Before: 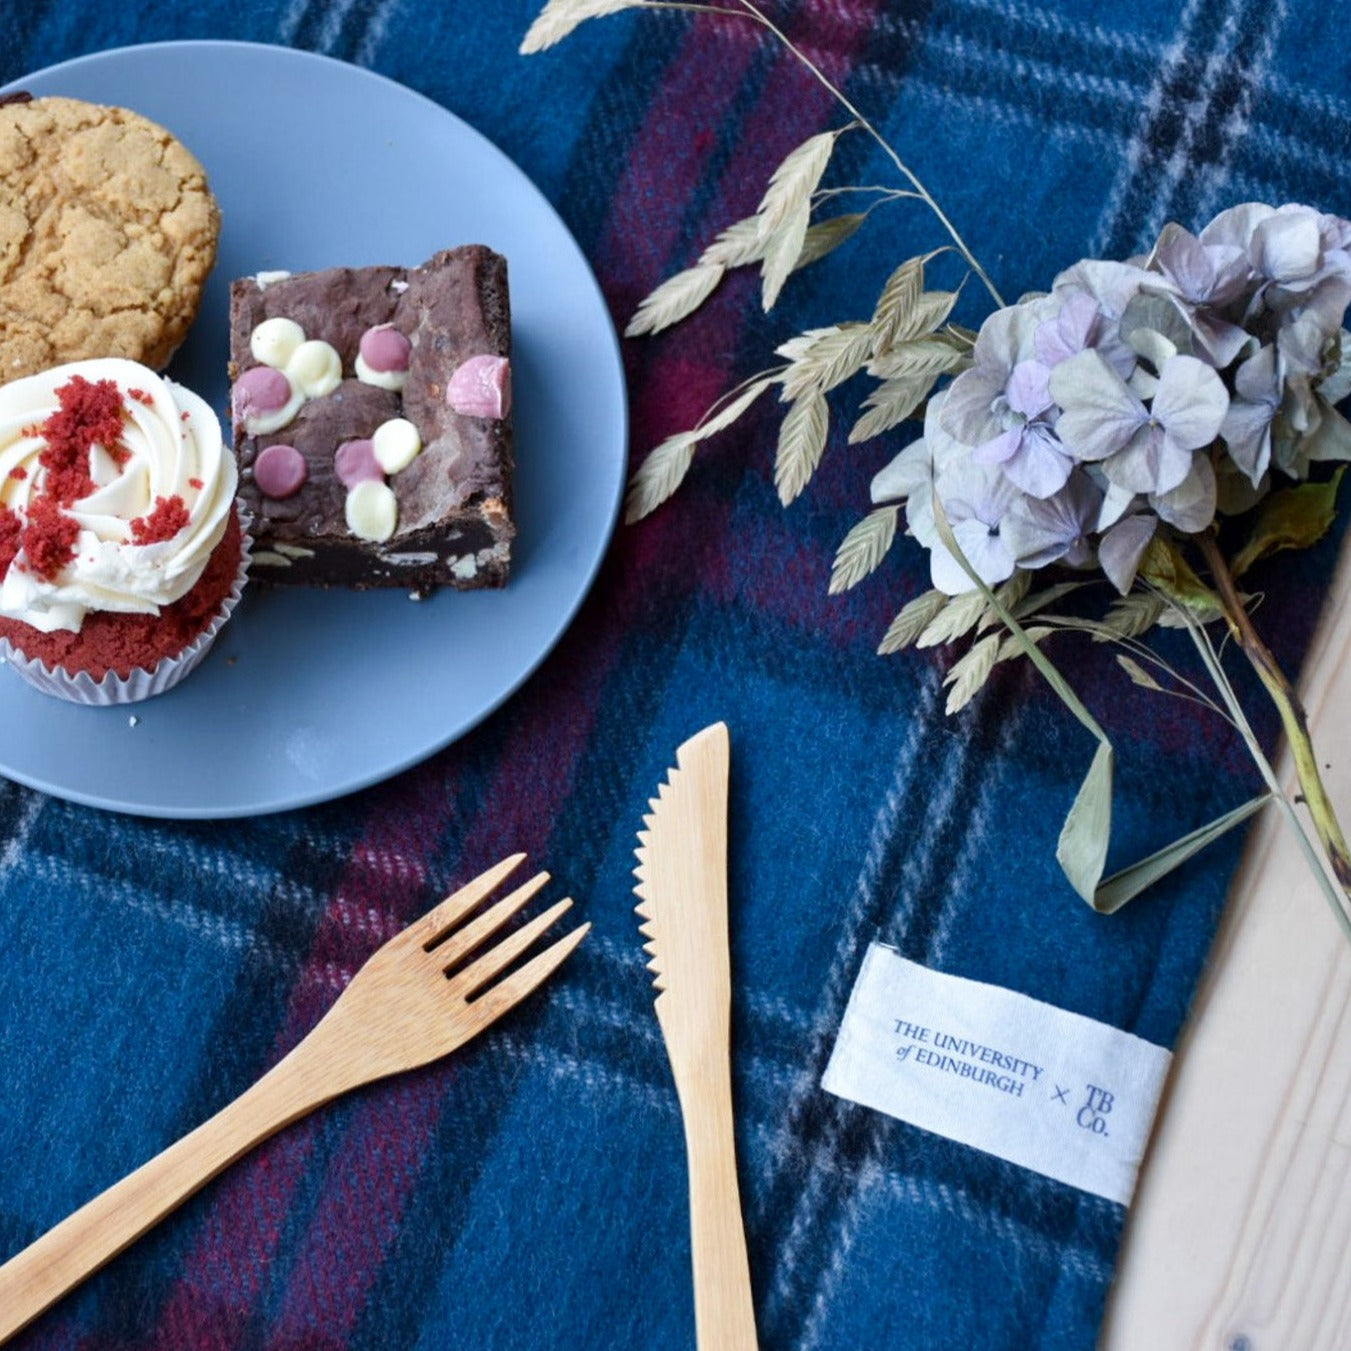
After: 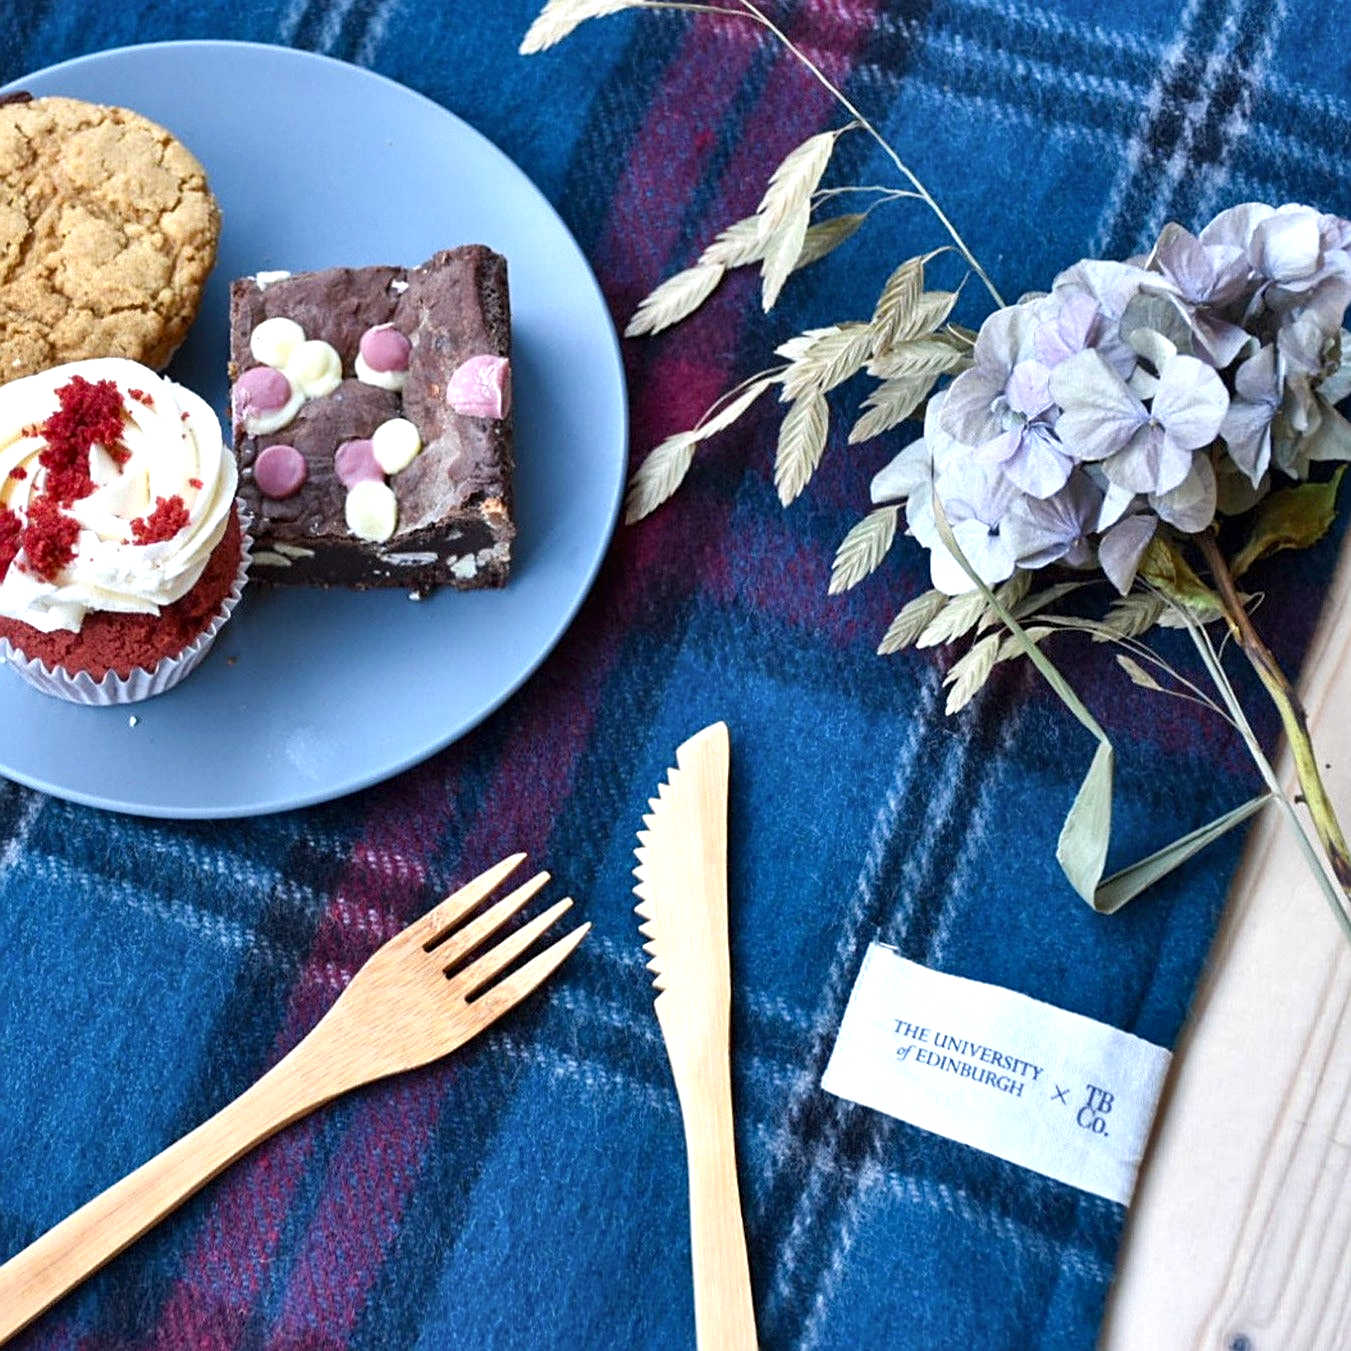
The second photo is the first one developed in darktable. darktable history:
exposure: black level correction 0, exposure 0.5 EV, compensate highlight preservation false
sharpen: on, module defaults
shadows and highlights: shadows 60, soften with gaussian
